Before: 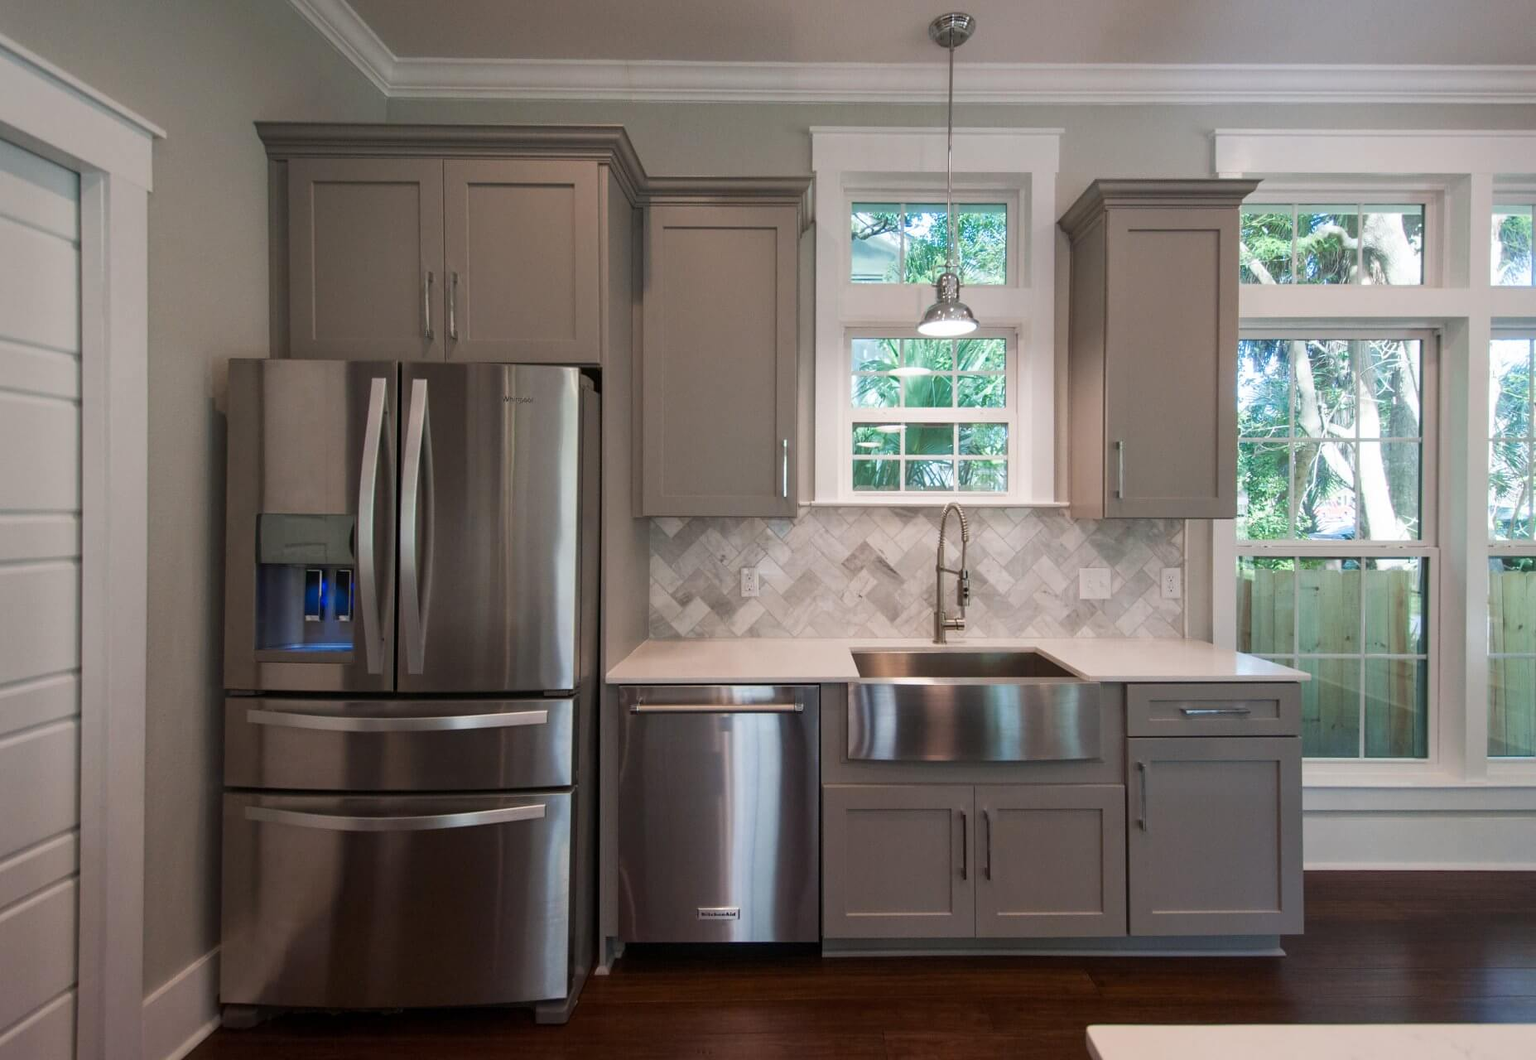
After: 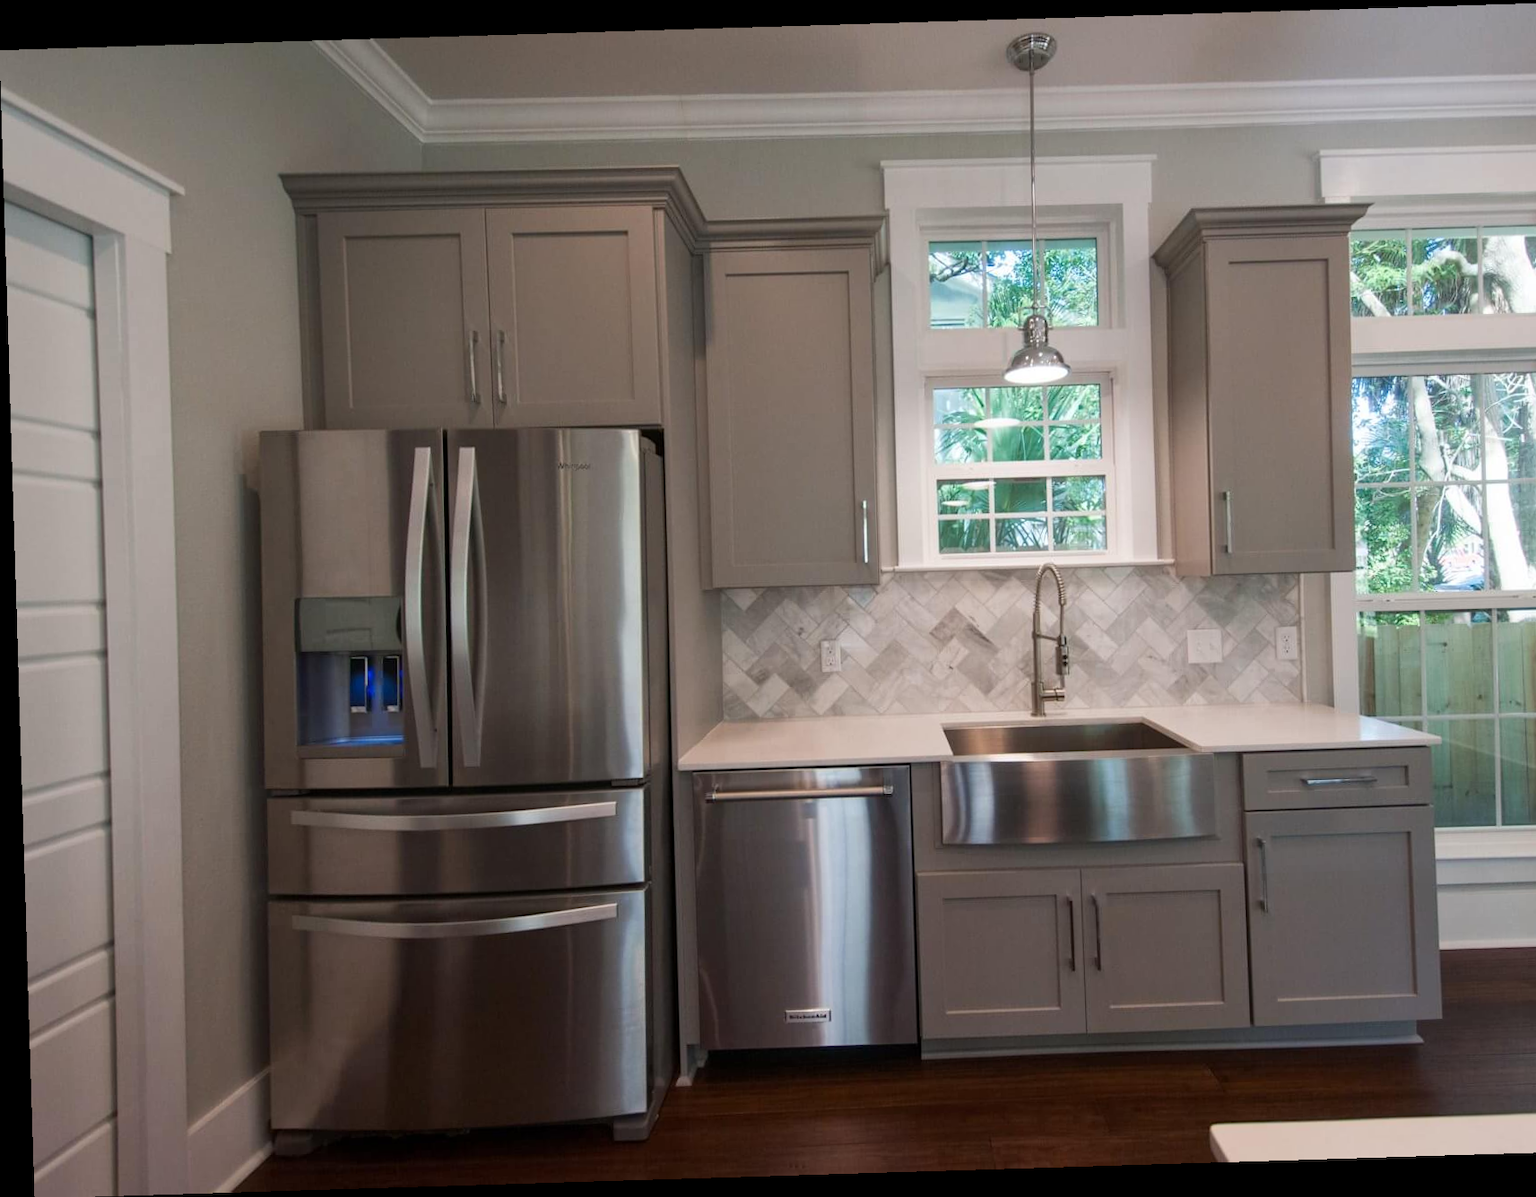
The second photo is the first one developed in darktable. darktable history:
crop: right 9.509%, bottom 0.031%
rotate and perspective: rotation -1.75°, automatic cropping off
